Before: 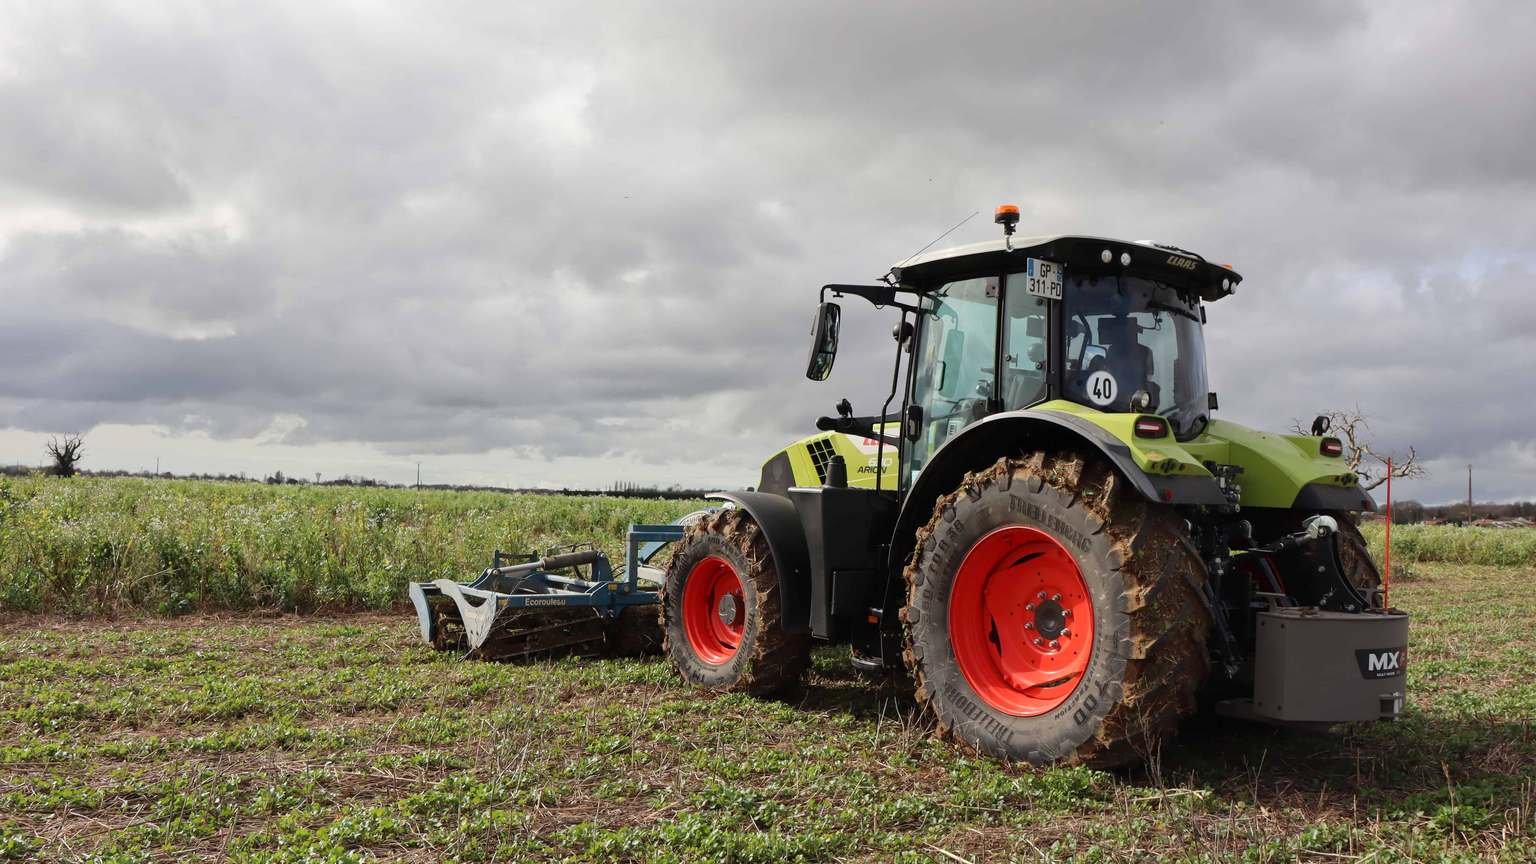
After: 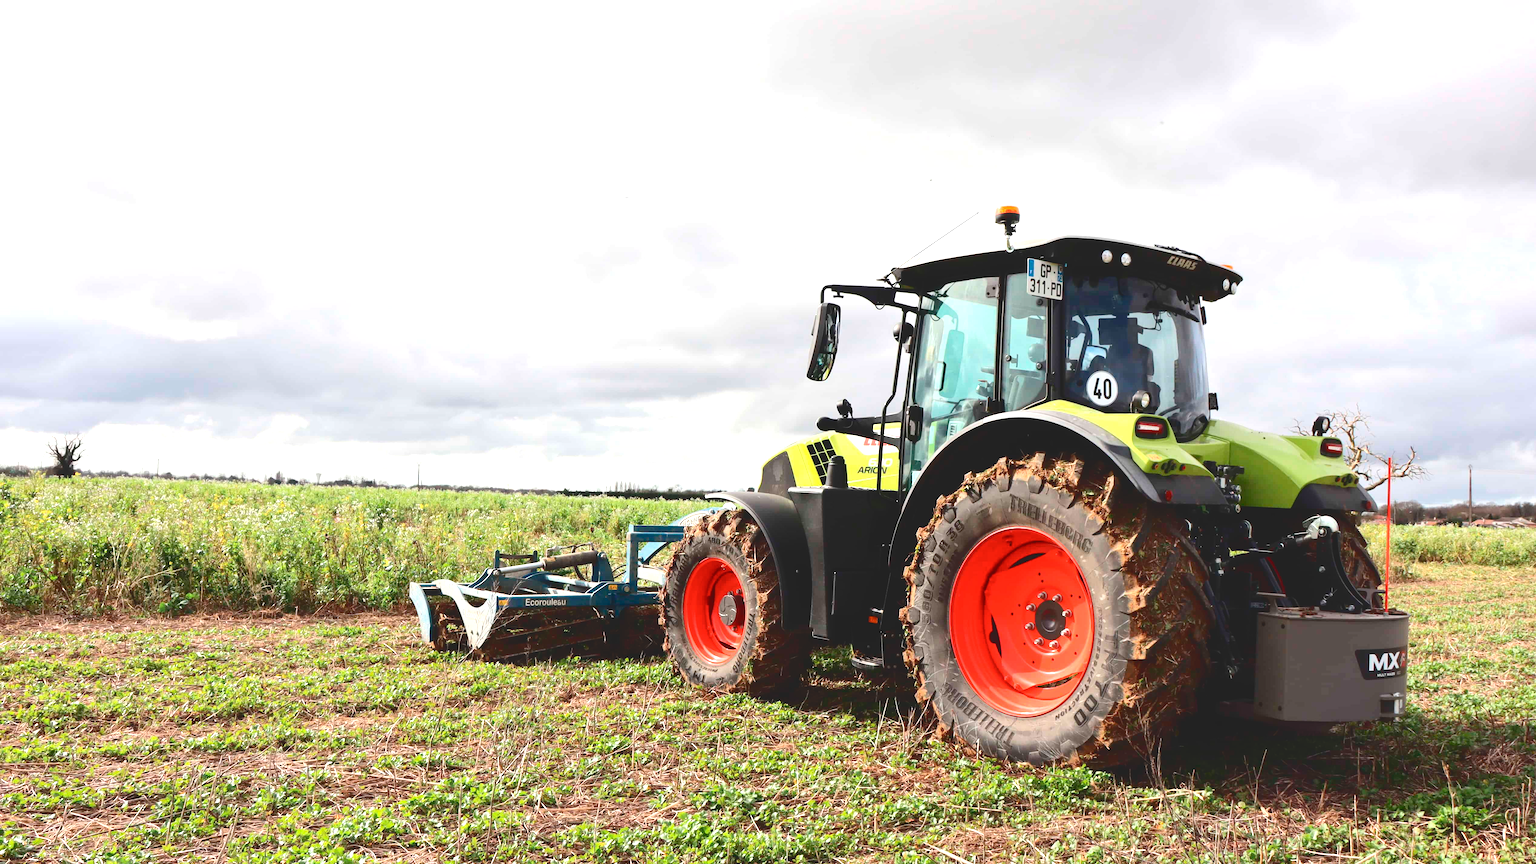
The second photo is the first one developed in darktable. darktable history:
exposure: exposure 1.001 EV, compensate highlight preservation false
tone curve: curves: ch0 [(0, 0.129) (0.187, 0.207) (0.729, 0.789) (1, 1)], color space Lab, independent channels, preserve colors none
